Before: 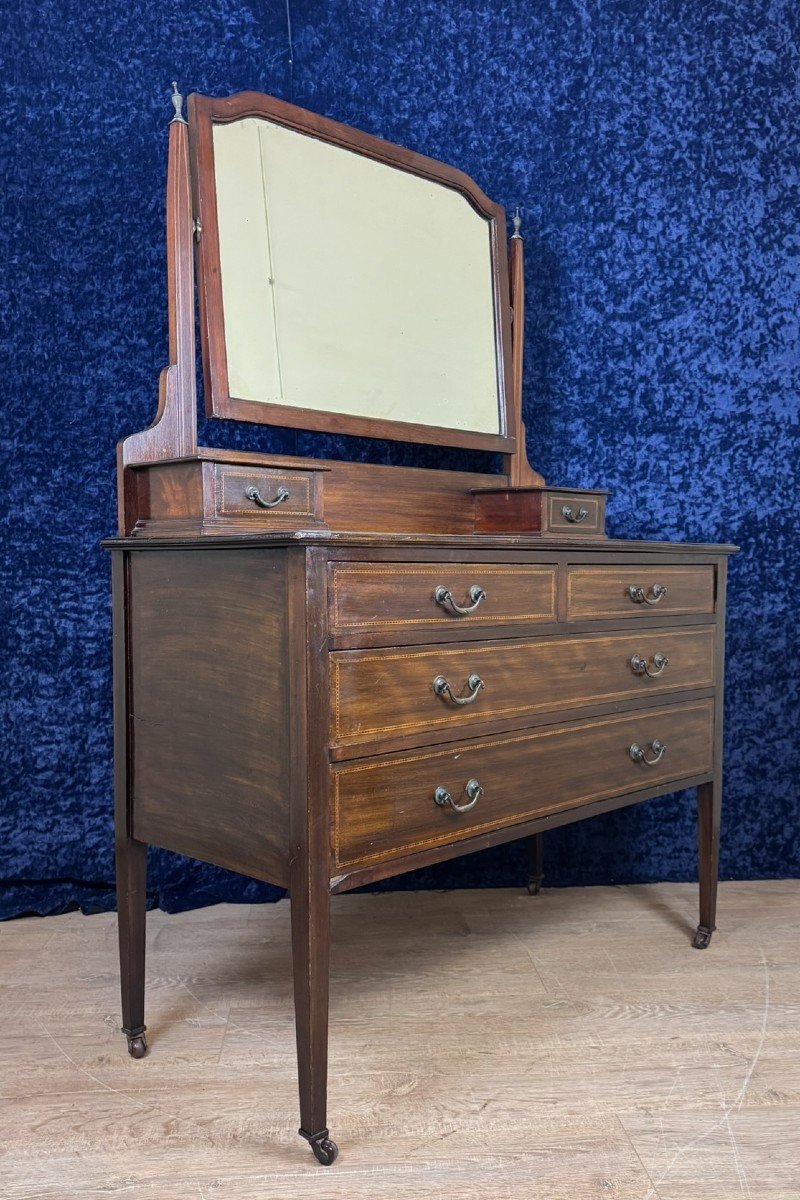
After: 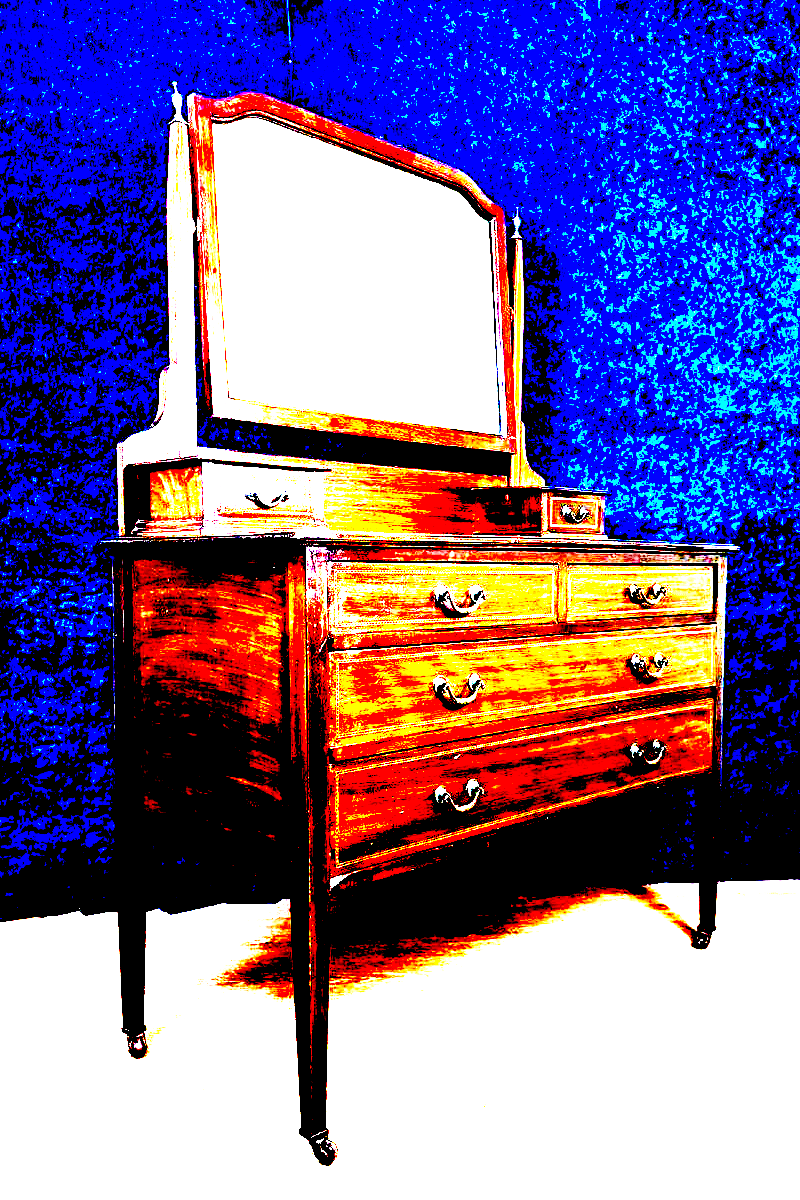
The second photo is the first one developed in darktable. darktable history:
exposure: black level correction 0.099, exposure 3.057 EV, compensate highlight preservation false
